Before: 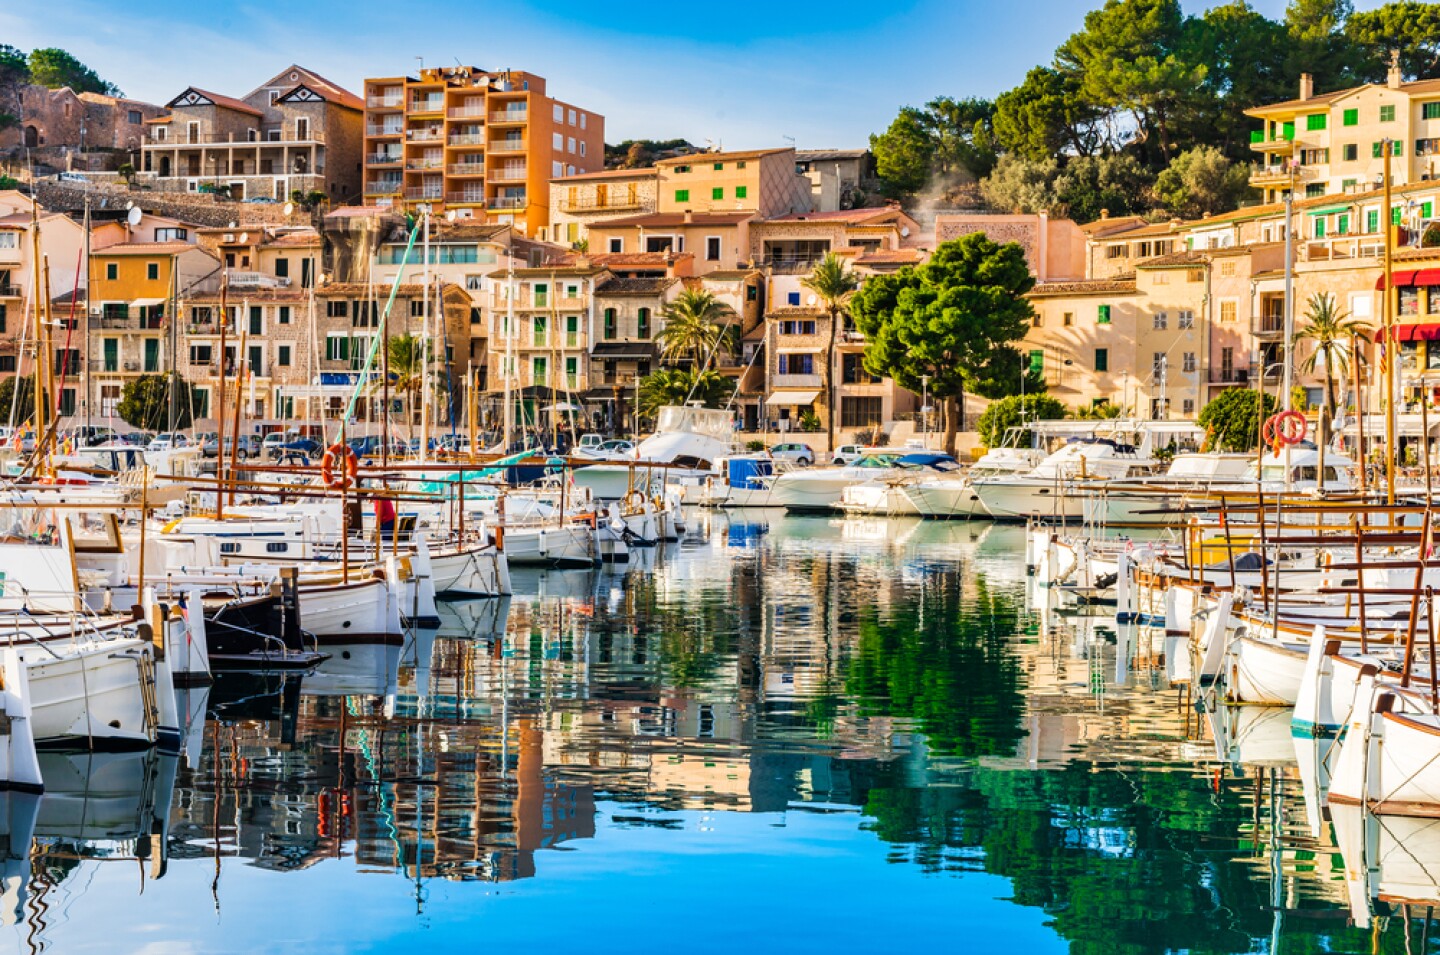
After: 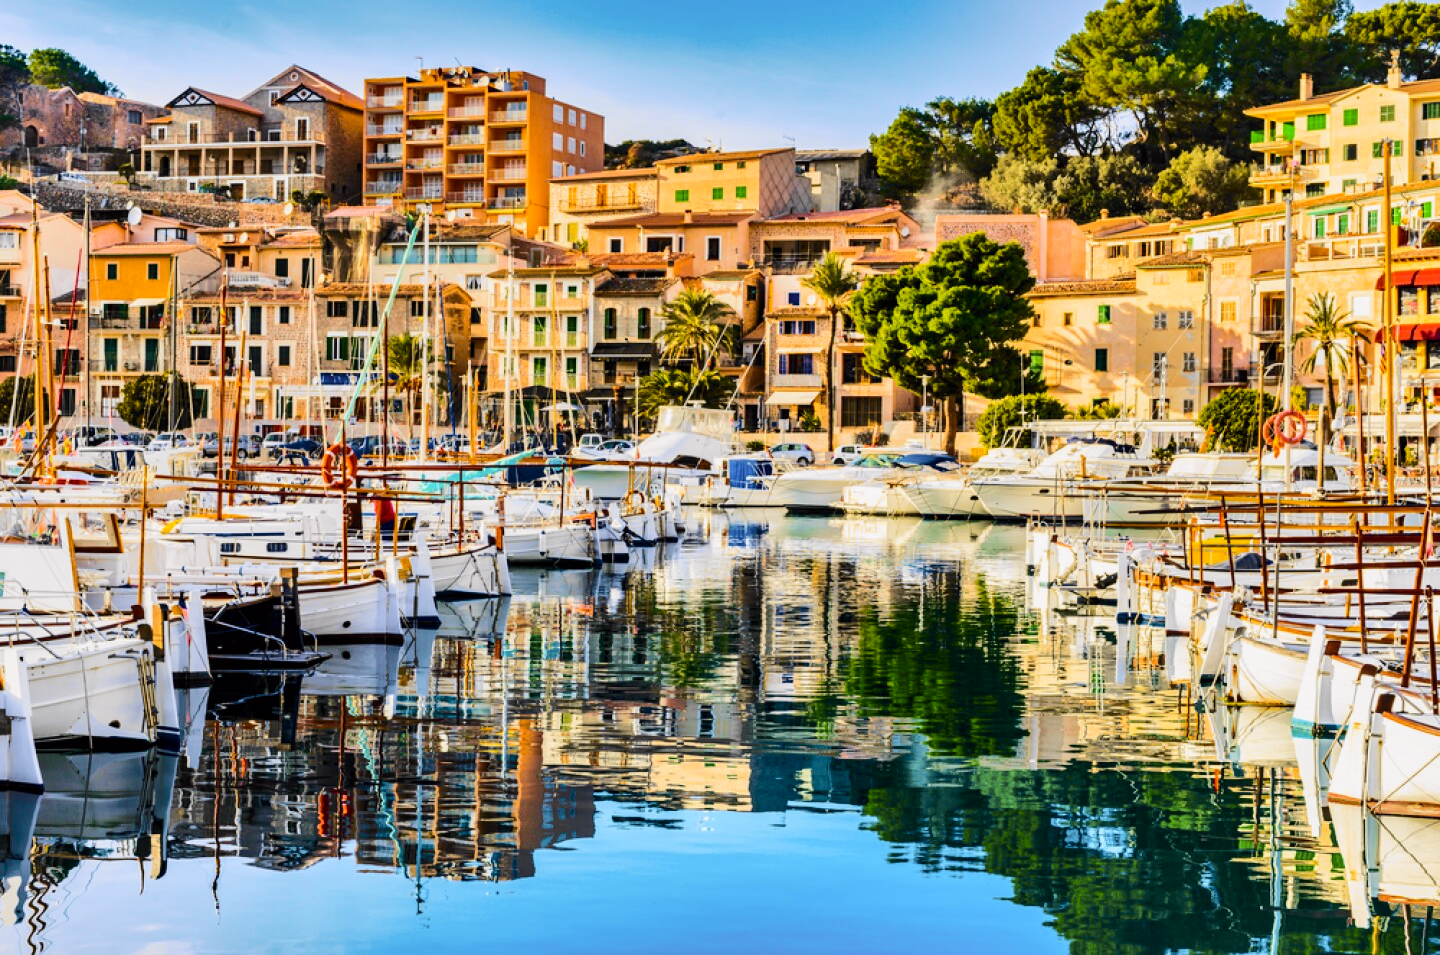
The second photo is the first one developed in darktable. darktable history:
exposure: compensate highlight preservation false
shadows and highlights: highlights color adjustment 0%, low approximation 0.01, soften with gaussian
tone curve: curves: ch0 [(0.017, 0) (0.107, 0.071) (0.295, 0.264) (0.447, 0.507) (0.54, 0.618) (0.733, 0.791) (0.879, 0.898) (1, 0.97)]; ch1 [(0, 0) (0.393, 0.415) (0.447, 0.448) (0.485, 0.497) (0.523, 0.515) (0.544, 0.55) (0.59, 0.609) (0.686, 0.686) (1, 1)]; ch2 [(0, 0) (0.369, 0.388) (0.449, 0.431) (0.499, 0.5) (0.521, 0.505) (0.53, 0.538) (0.579, 0.601) (0.669, 0.733) (1, 1)], color space Lab, independent channels, preserve colors none
